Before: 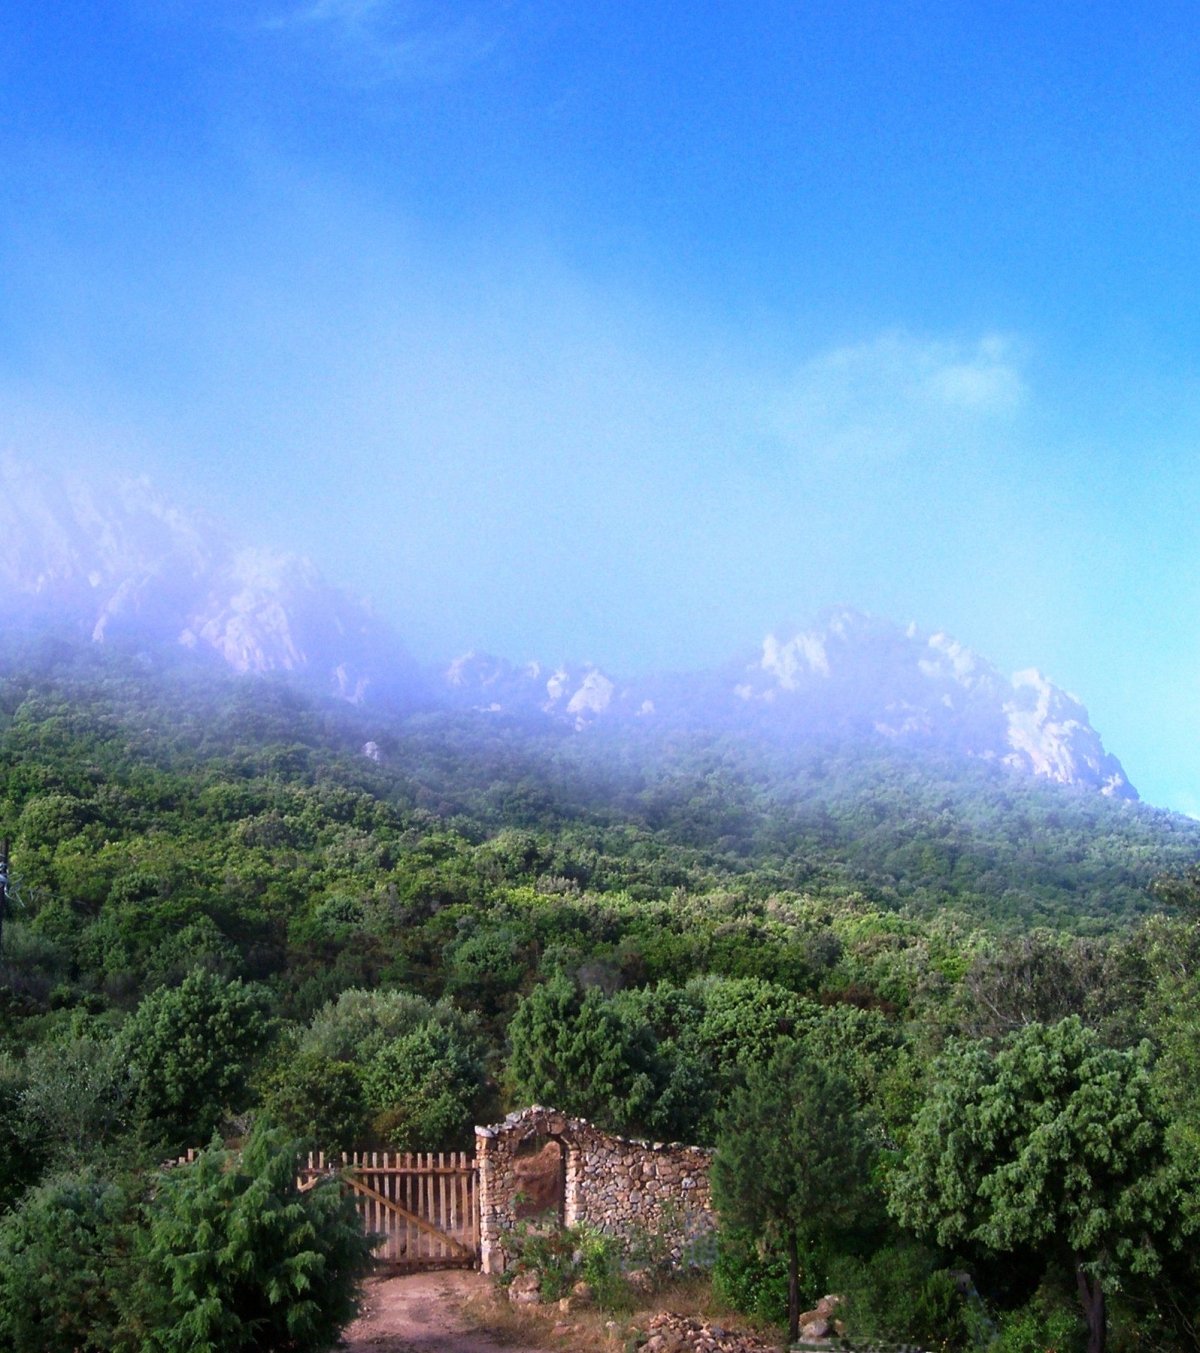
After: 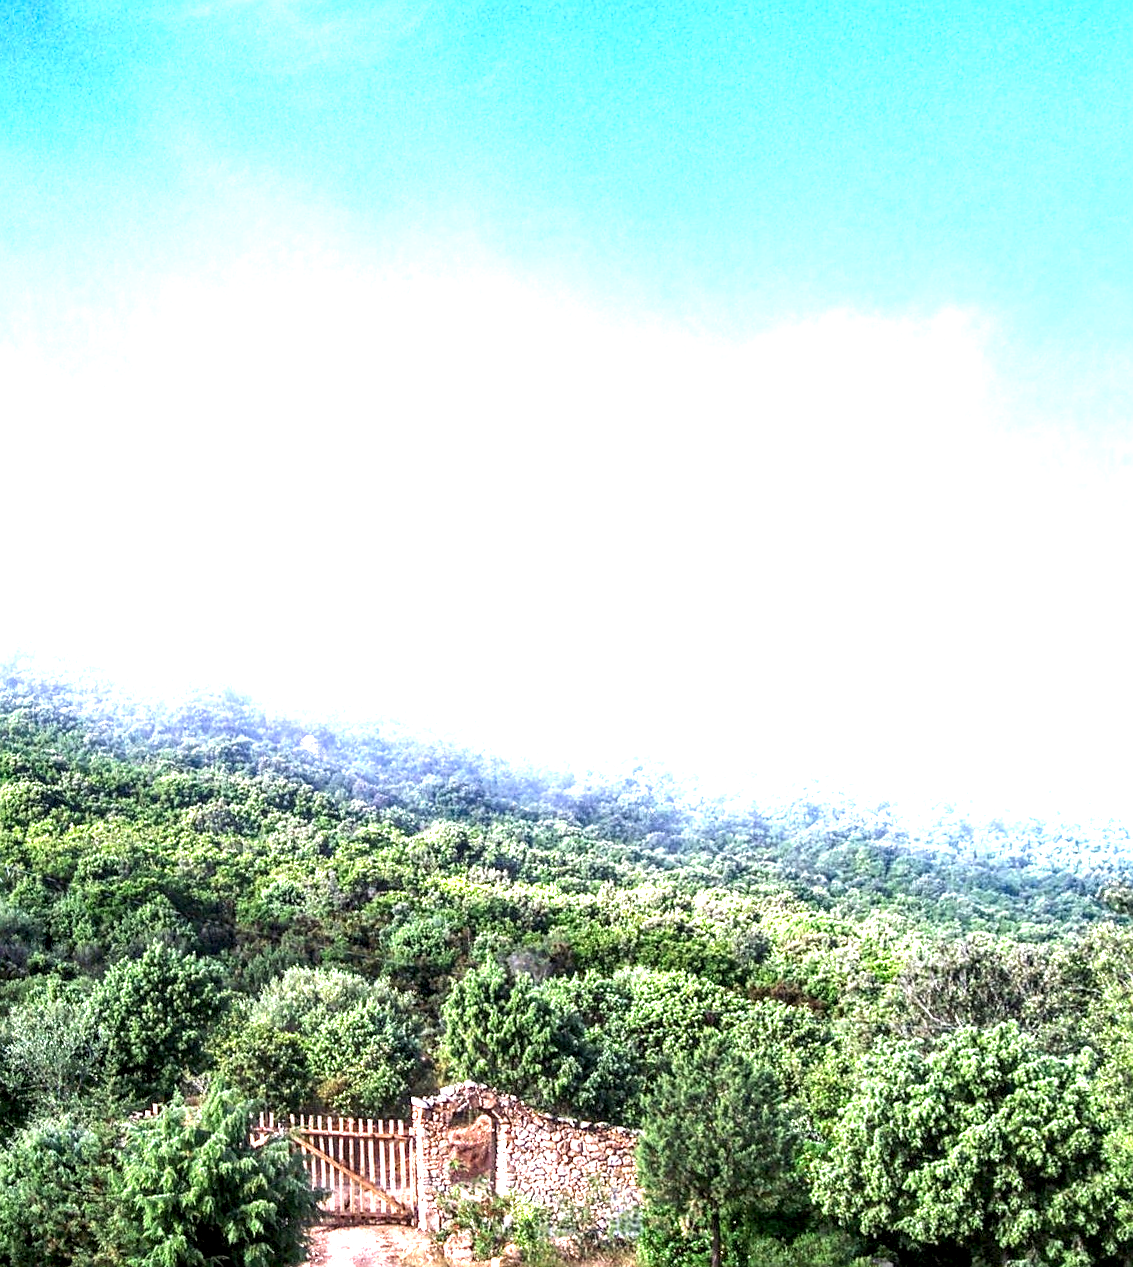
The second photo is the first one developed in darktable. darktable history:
rotate and perspective: rotation 0.062°, lens shift (vertical) 0.115, lens shift (horizontal) -0.133, crop left 0.047, crop right 0.94, crop top 0.061, crop bottom 0.94
sharpen: on, module defaults
tone equalizer: on, module defaults
exposure: exposure 2.04 EV, compensate highlight preservation false
local contrast: highlights 19%, detail 186%
